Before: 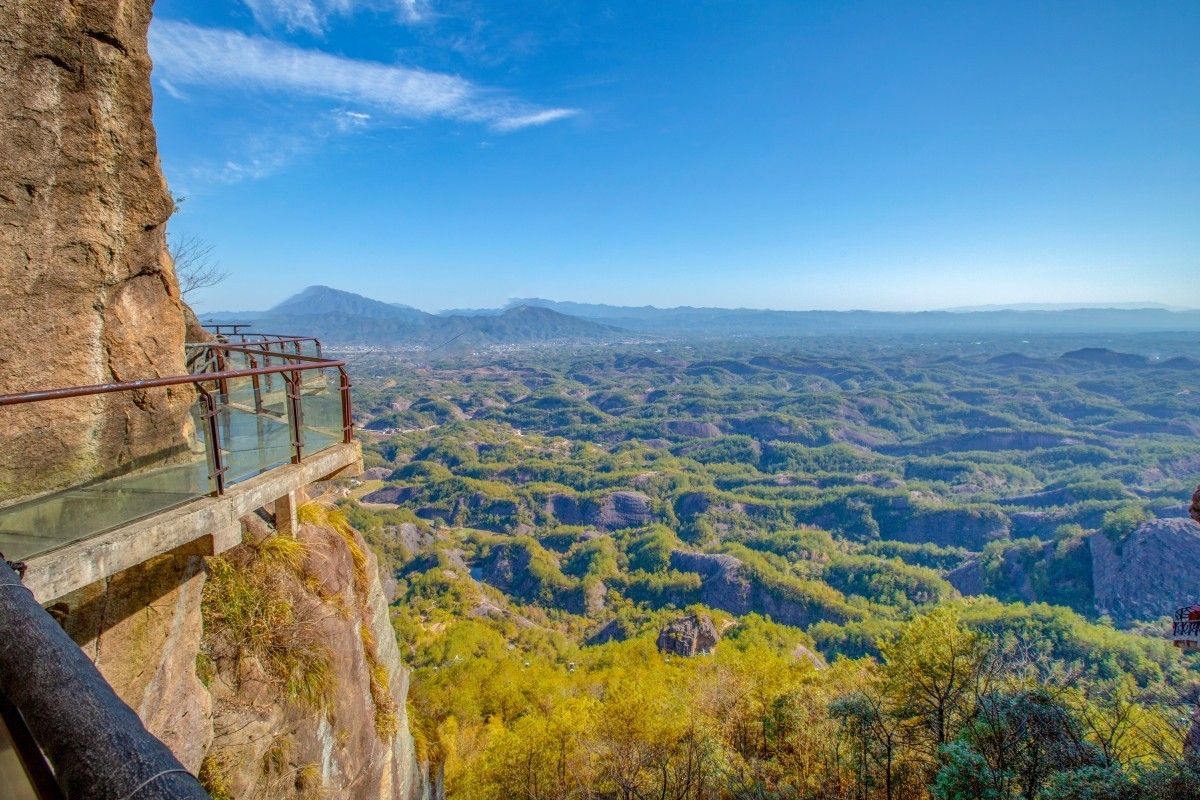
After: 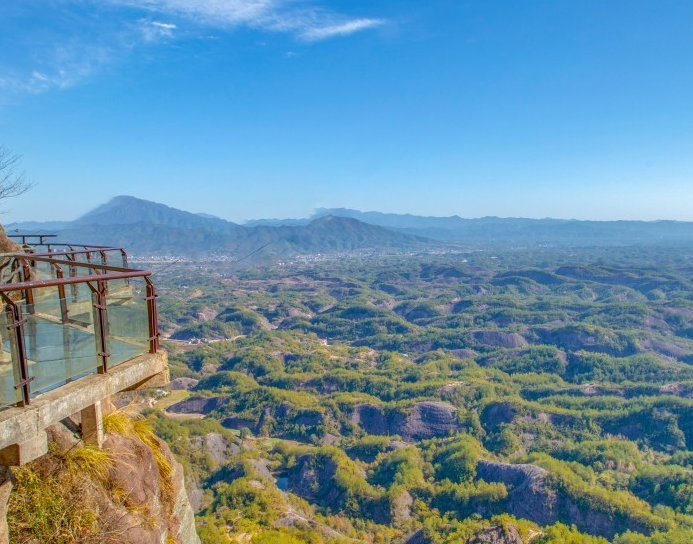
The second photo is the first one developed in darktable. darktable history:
crop: left 16.222%, top 11.322%, right 26.021%, bottom 20.635%
